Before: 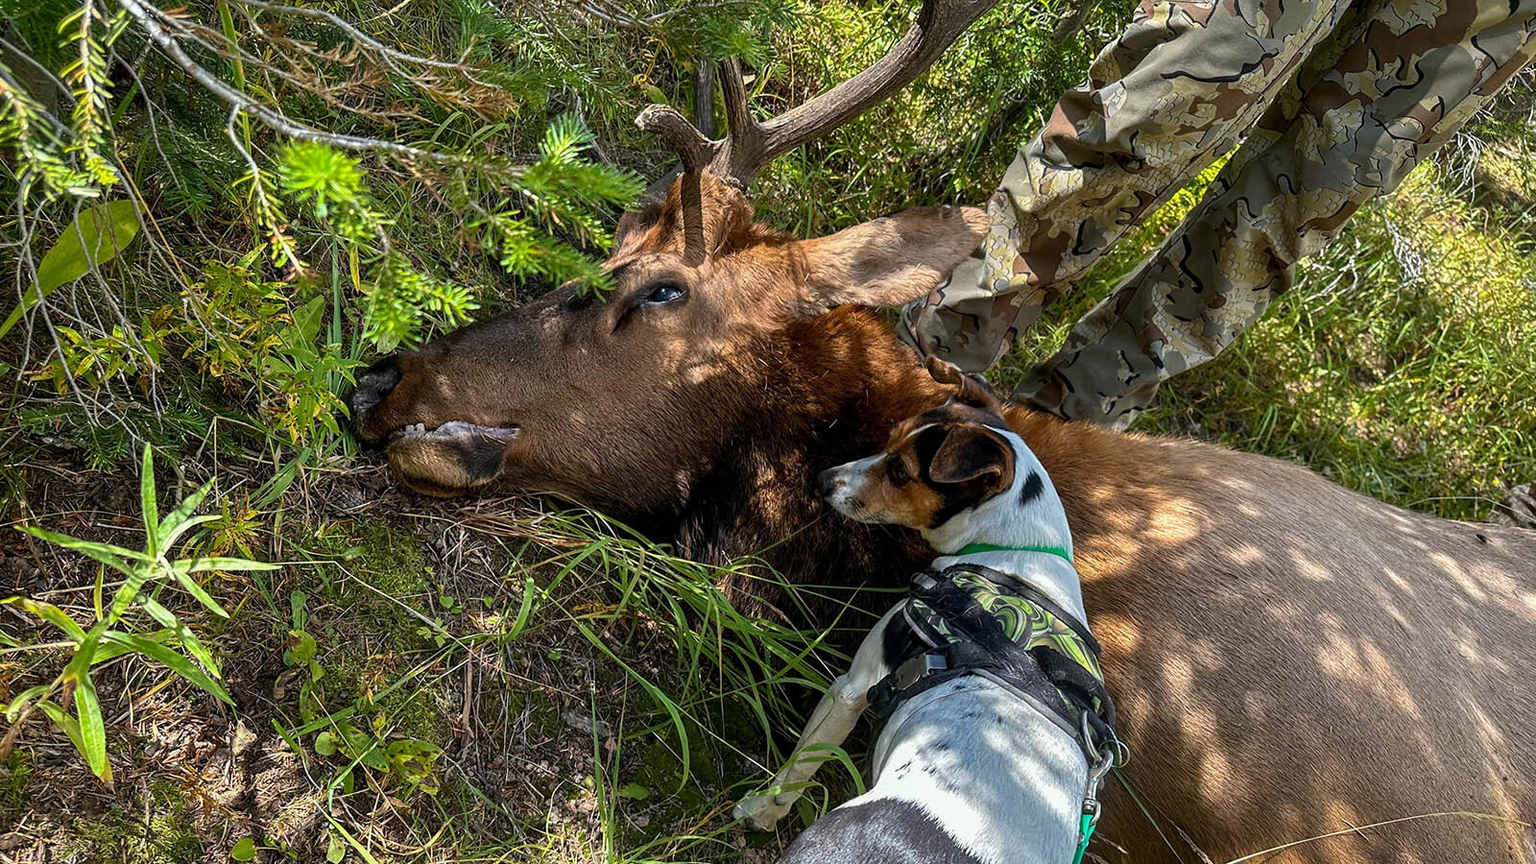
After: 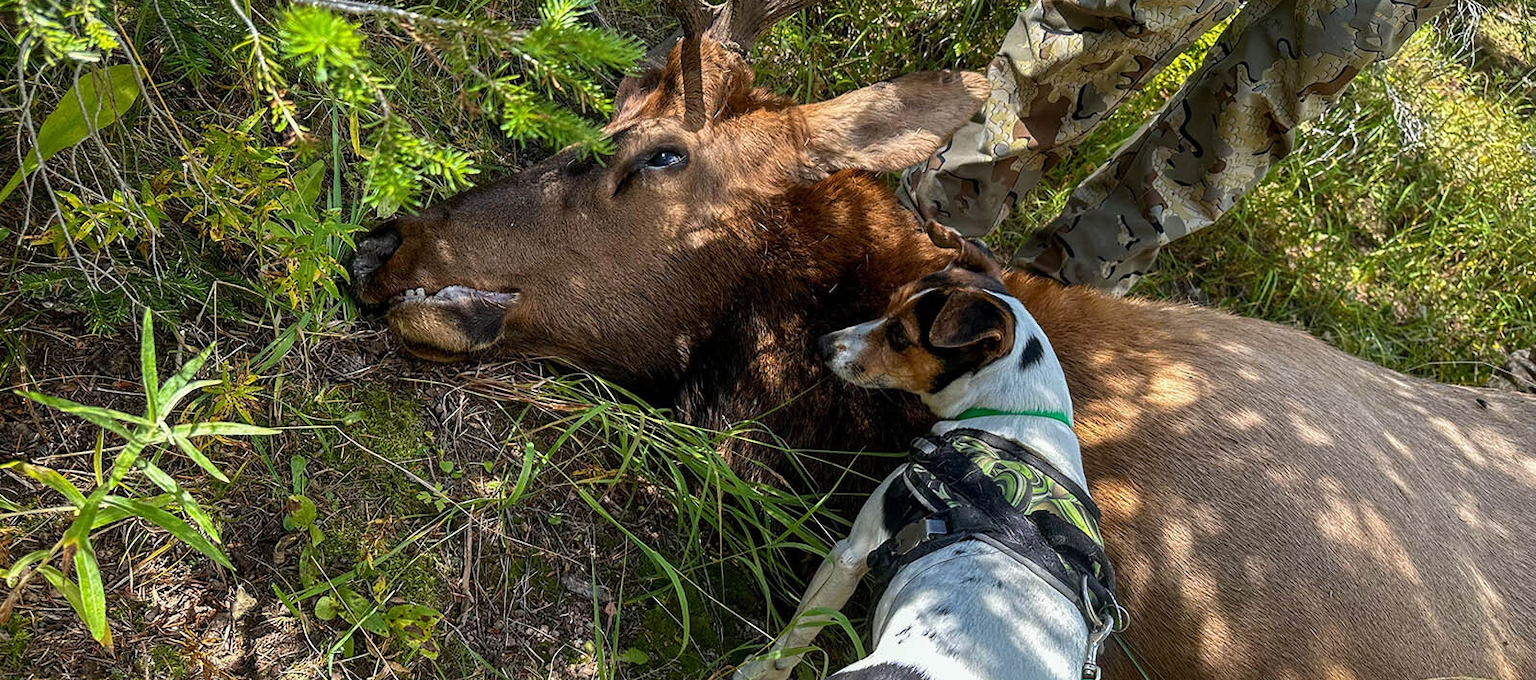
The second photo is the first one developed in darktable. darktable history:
crop and rotate: top 15.749%, bottom 5.468%
